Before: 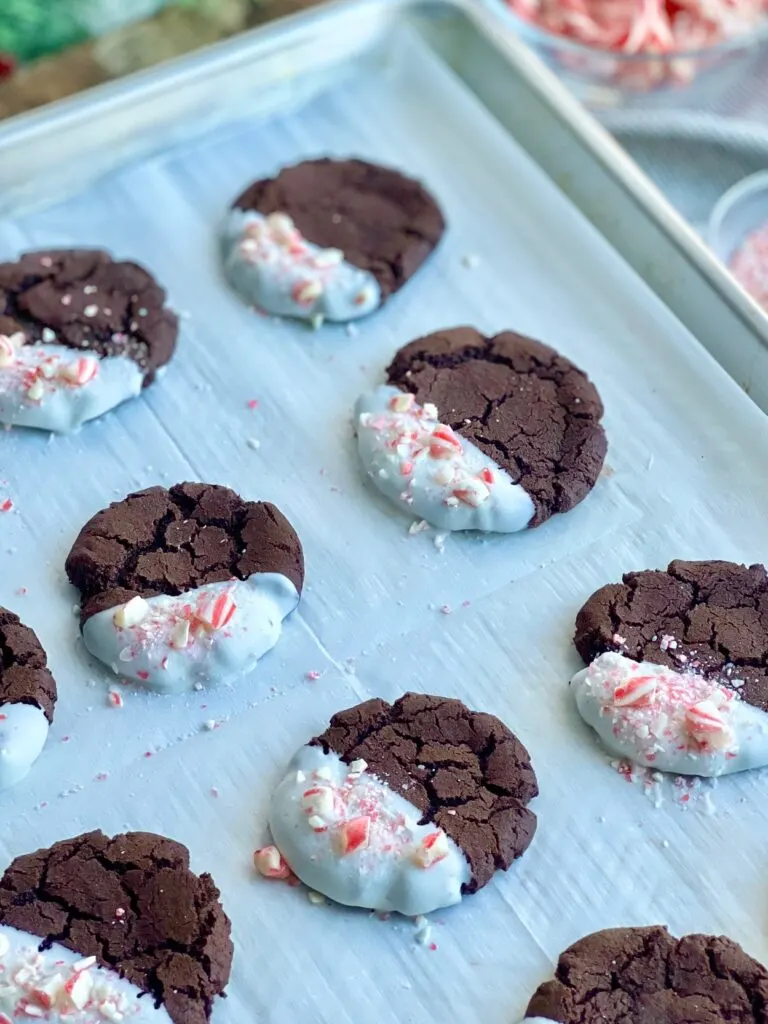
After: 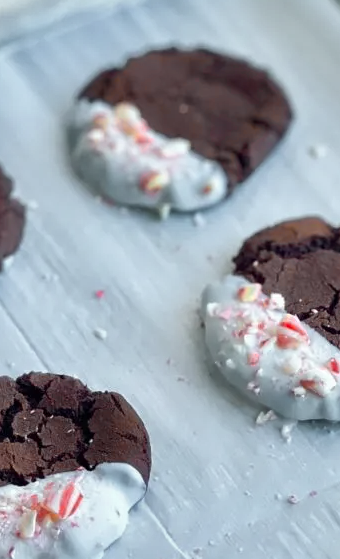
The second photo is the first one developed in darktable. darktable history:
shadows and highlights: highlights color adjustment 55.95%, low approximation 0.01, soften with gaussian
color zones: curves: ch0 [(0, 0.511) (0.143, 0.531) (0.286, 0.56) (0.429, 0.5) (0.571, 0.5) (0.714, 0.5) (0.857, 0.5) (1, 0.5)]; ch1 [(0, 0.525) (0.143, 0.705) (0.286, 0.715) (0.429, 0.35) (0.571, 0.35) (0.714, 0.35) (0.857, 0.4) (1, 0.4)]; ch2 [(0, 0.572) (0.143, 0.512) (0.286, 0.473) (0.429, 0.45) (0.571, 0.5) (0.714, 0.5) (0.857, 0.518) (1, 0.518)], mix 42.8%
crop: left 19.93%, top 10.838%, right 35.714%, bottom 34.497%
